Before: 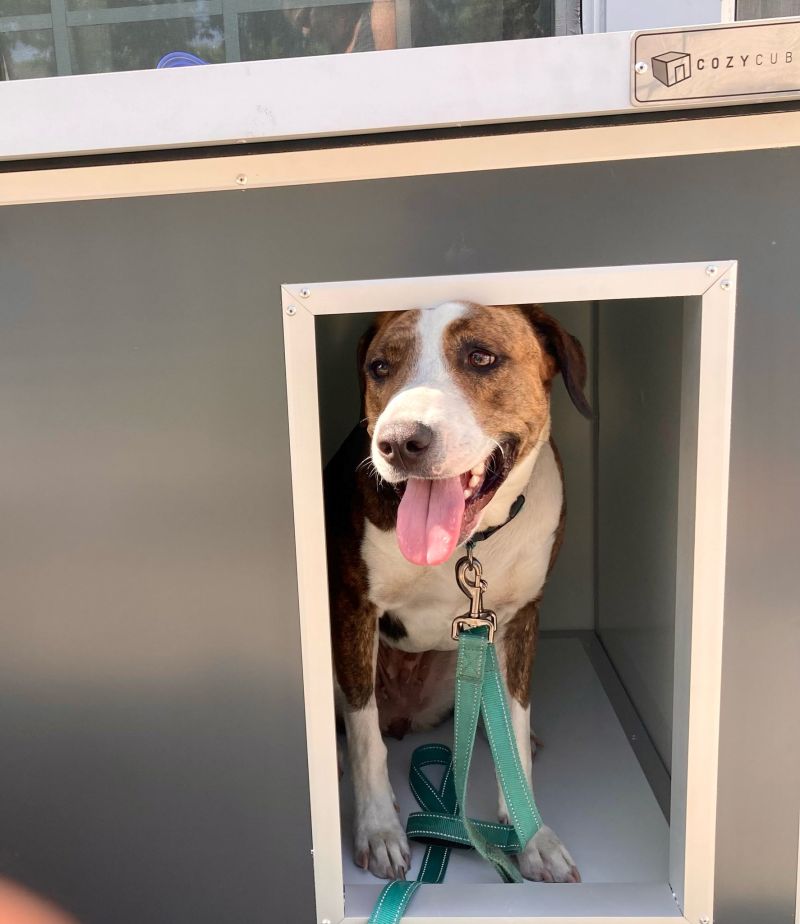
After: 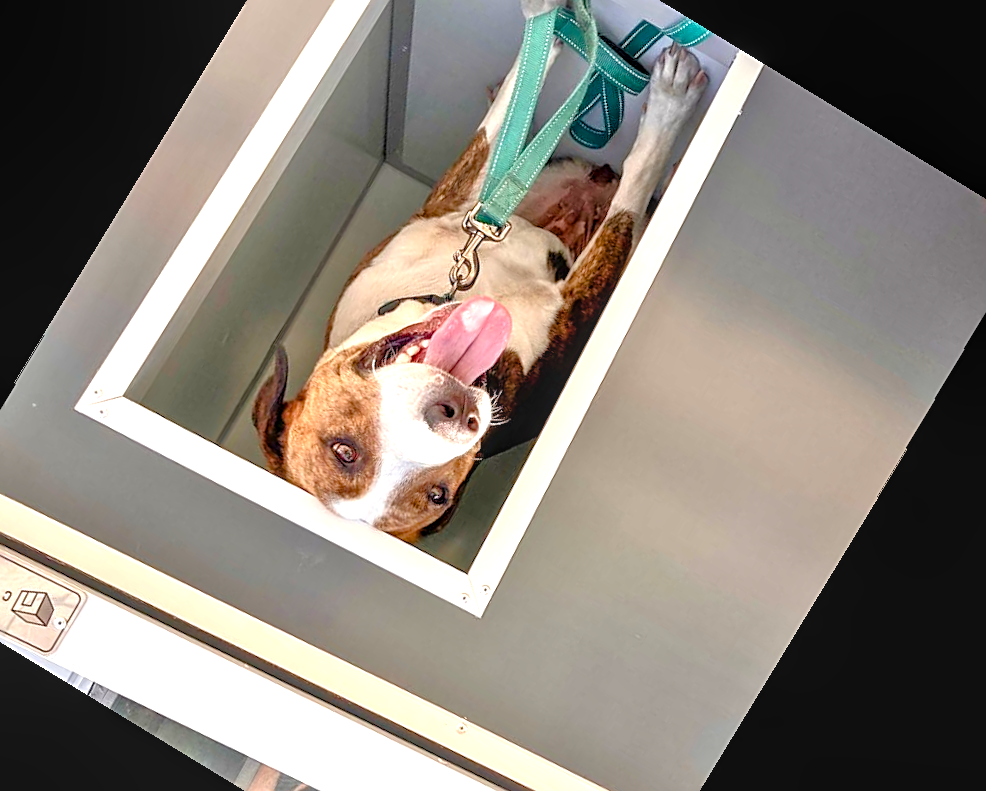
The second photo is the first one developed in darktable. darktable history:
rotate and perspective: rotation -1°, crop left 0.011, crop right 0.989, crop top 0.025, crop bottom 0.975
crop and rotate: angle 148.68°, left 9.111%, top 15.603%, right 4.588%, bottom 17.041%
exposure: black level correction 0, exposure 0.7 EV, compensate exposure bias true, compensate highlight preservation false
color balance rgb: perceptual saturation grading › global saturation 20%, perceptual saturation grading › highlights -25%, perceptual saturation grading › shadows 25%
local contrast: on, module defaults
tone equalizer: -7 EV 0.15 EV, -6 EV 0.6 EV, -5 EV 1.15 EV, -4 EV 1.33 EV, -3 EV 1.15 EV, -2 EV 0.6 EV, -1 EV 0.15 EV, mask exposure compensation -0.5 EV
sharpen: on, module defaults
